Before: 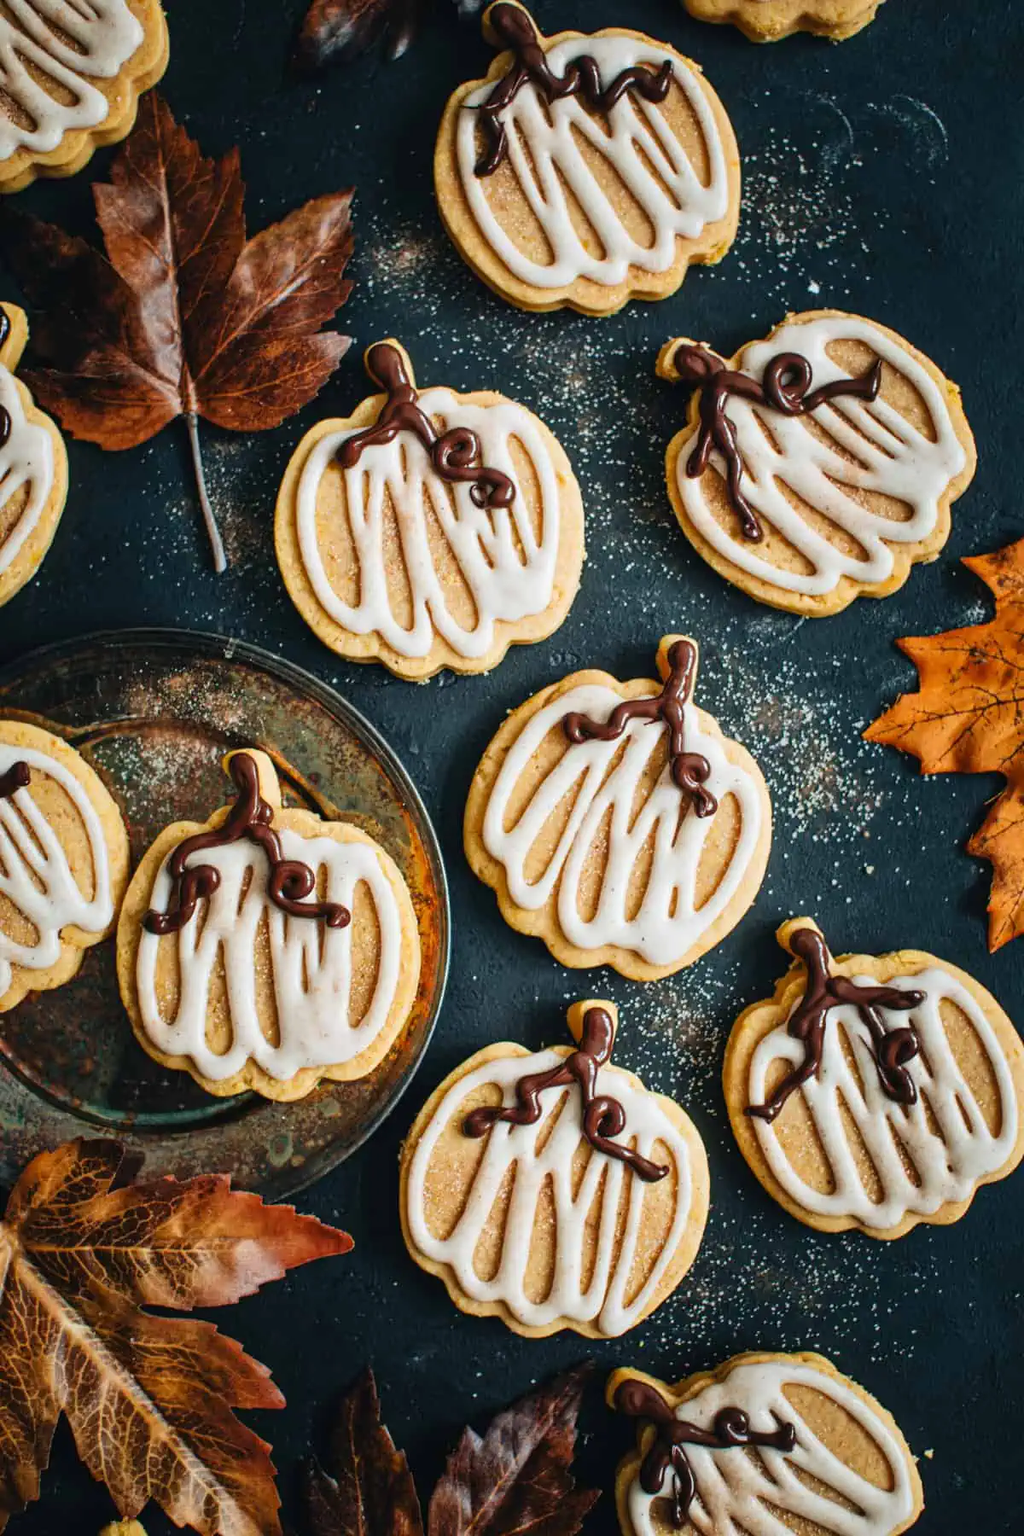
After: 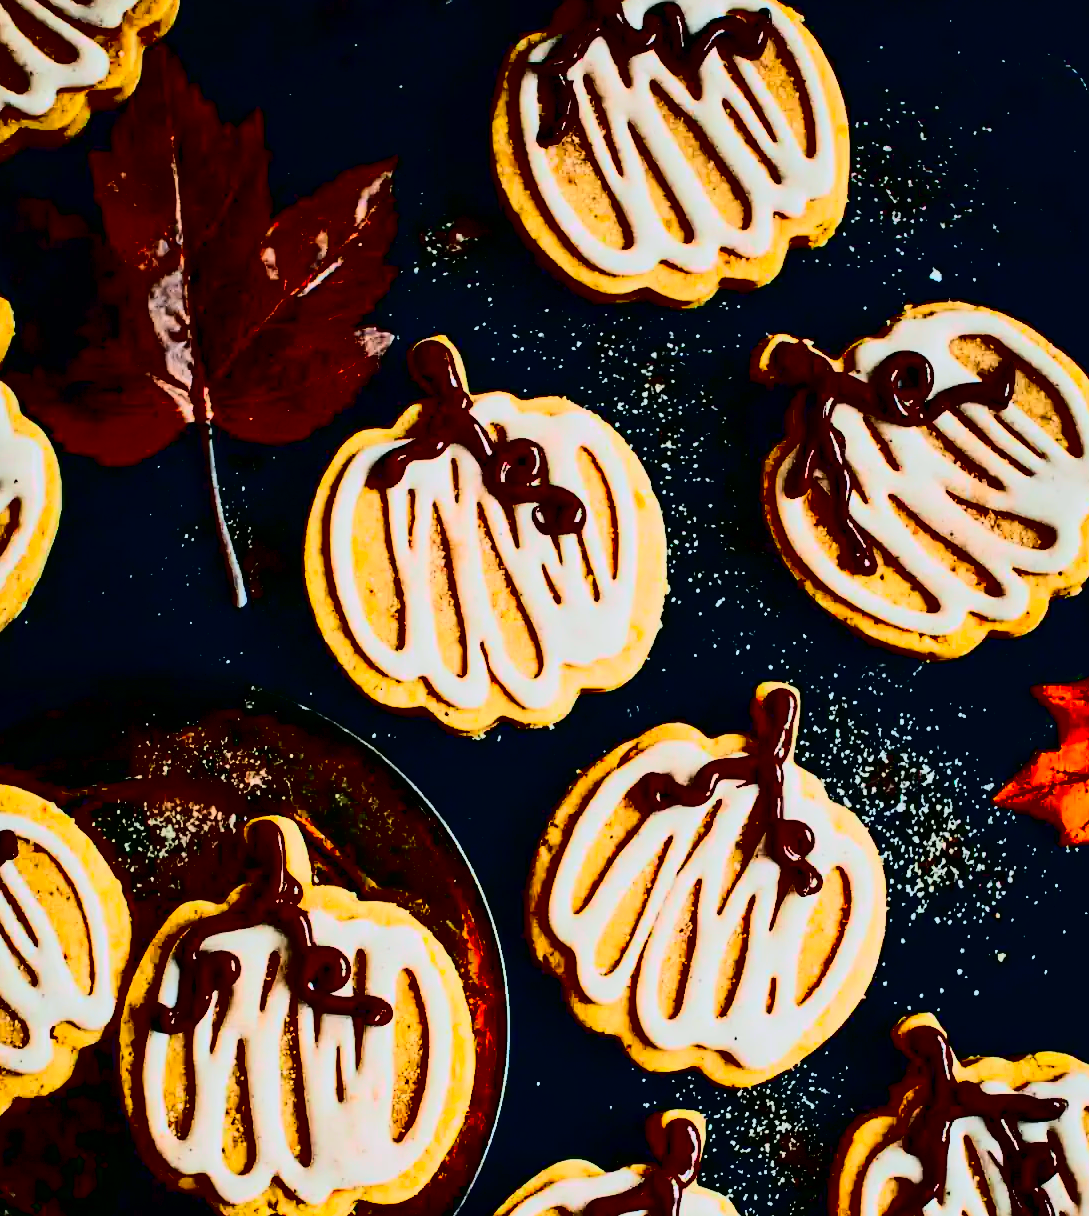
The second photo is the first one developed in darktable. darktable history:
crop: left 1.509%, top 3.452%, right 7.696%, bottom 28.452%
contrast brightness saturation: contrast 0.77, brightness -1, saturation 1
tone curve: curves: ch0 [(0, 0) (0.049, 0.01) (0.154, 0.081) (0.491, 0.519) (0.748, 0.765) (1, 0.919)]; ch1 [(0, 0) (0.172, 0.123) (0.317, 0.272) (0.391, 0.424) (0.499, 0.497) (0.531, 0.541) (0.615, 0.608) (0.741, 0.783) (1, 1)]; ch2 [(0, 0) (0.411, 0.424) (0.483, 0.478) (0.546, 0.532) (0.652, 0.633) (1, 1)], color space Lab, independent channels, preserve colors none
